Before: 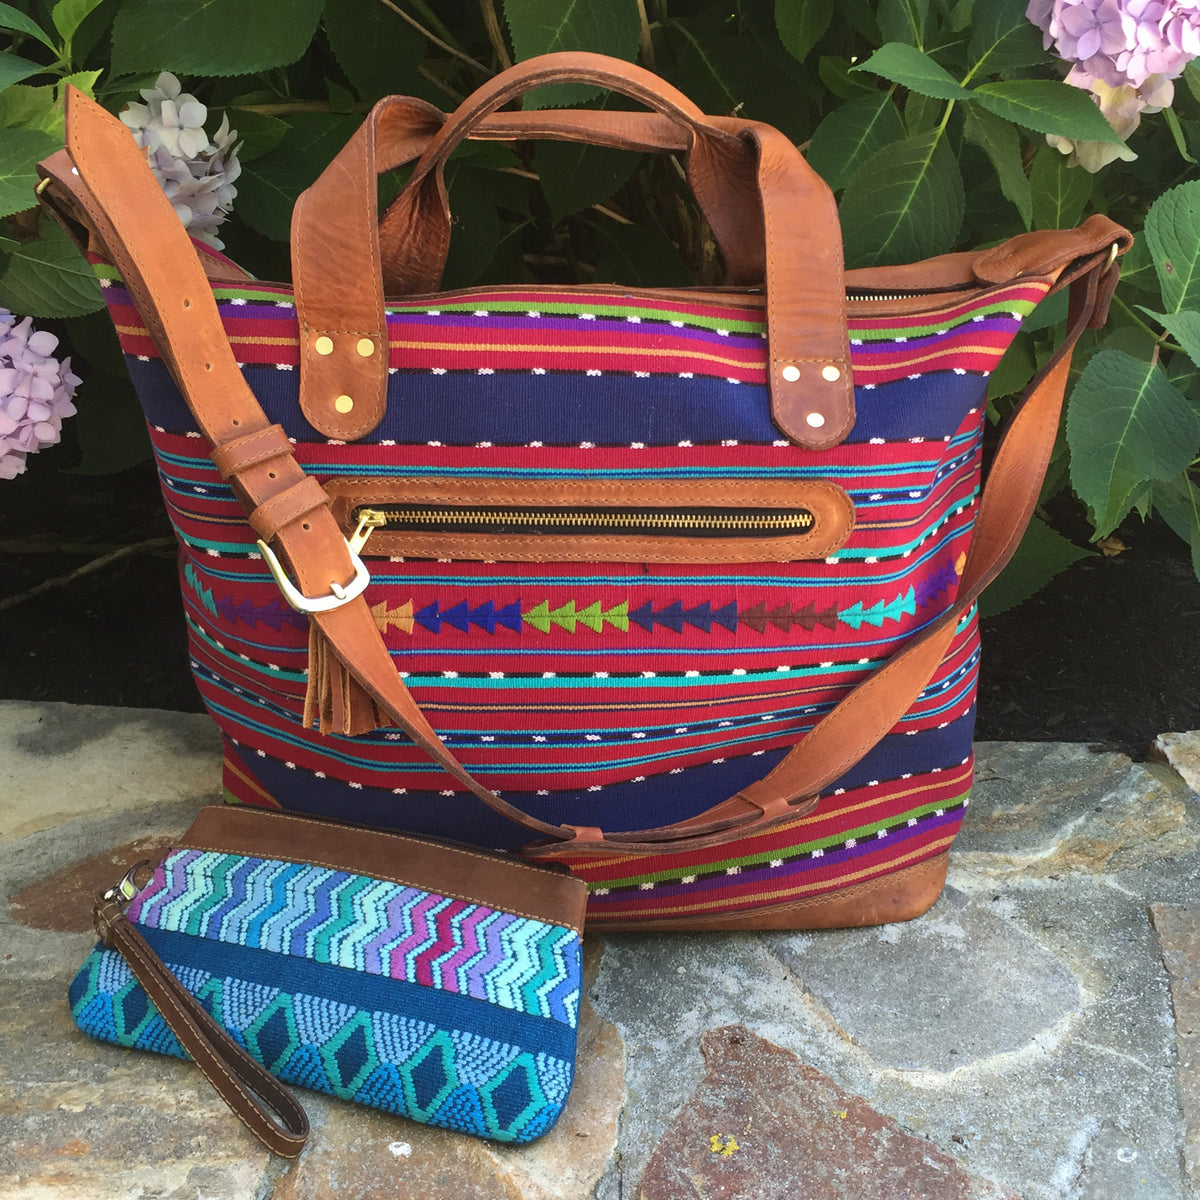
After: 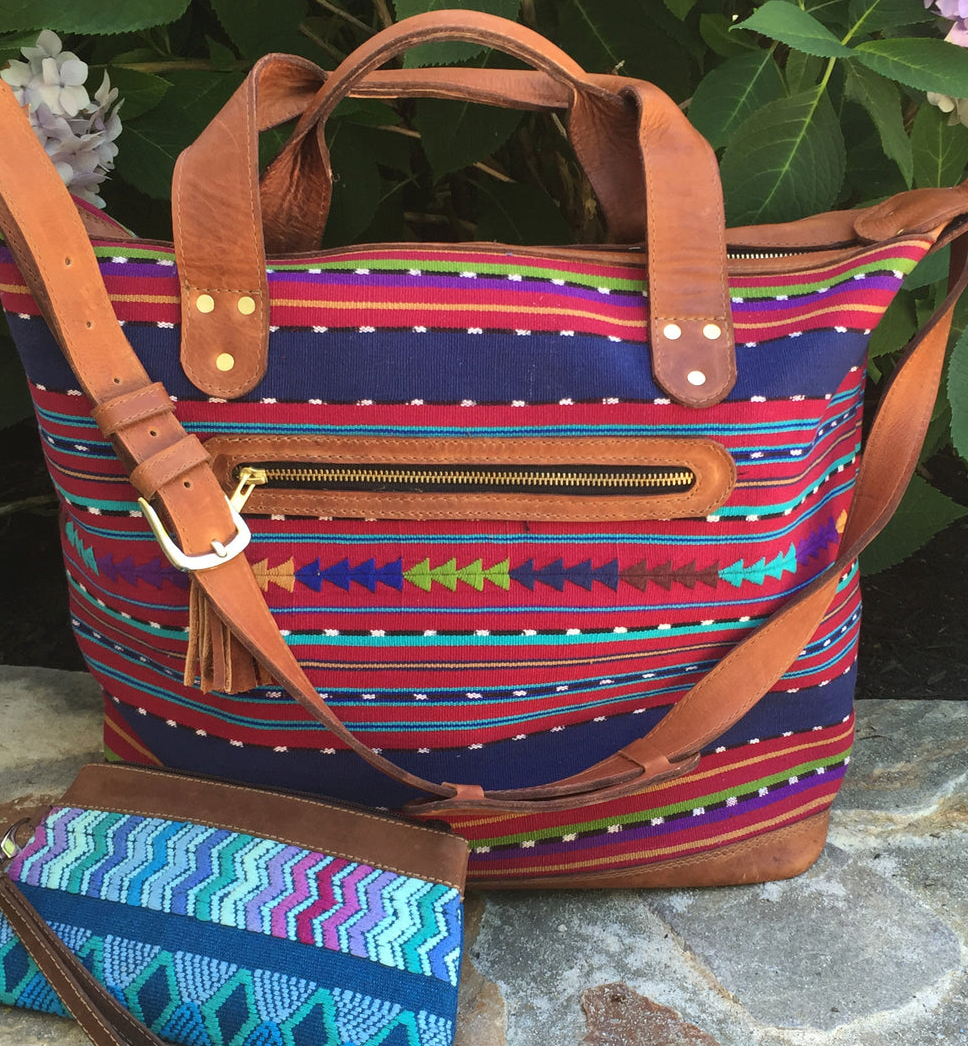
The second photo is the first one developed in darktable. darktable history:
crop: left 9.965%, top 3.528%, right 9.307%, bottom 9.303%
shadows and highlights: shadows 31.74, highlights -31.93, soften with gaussian
